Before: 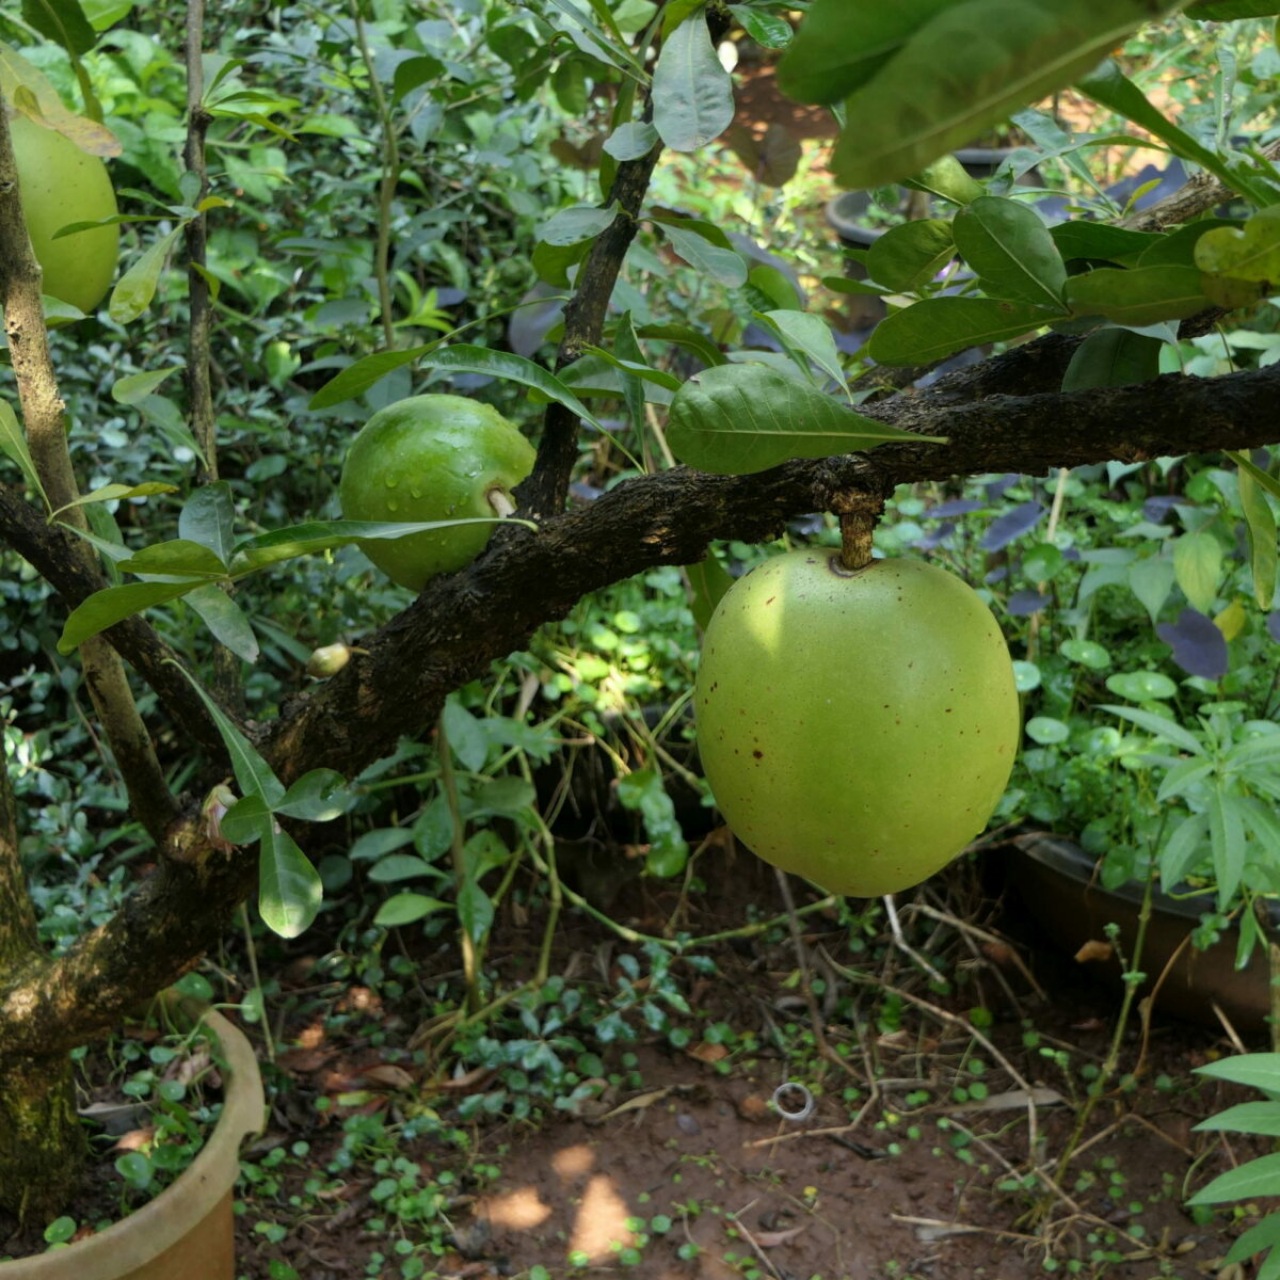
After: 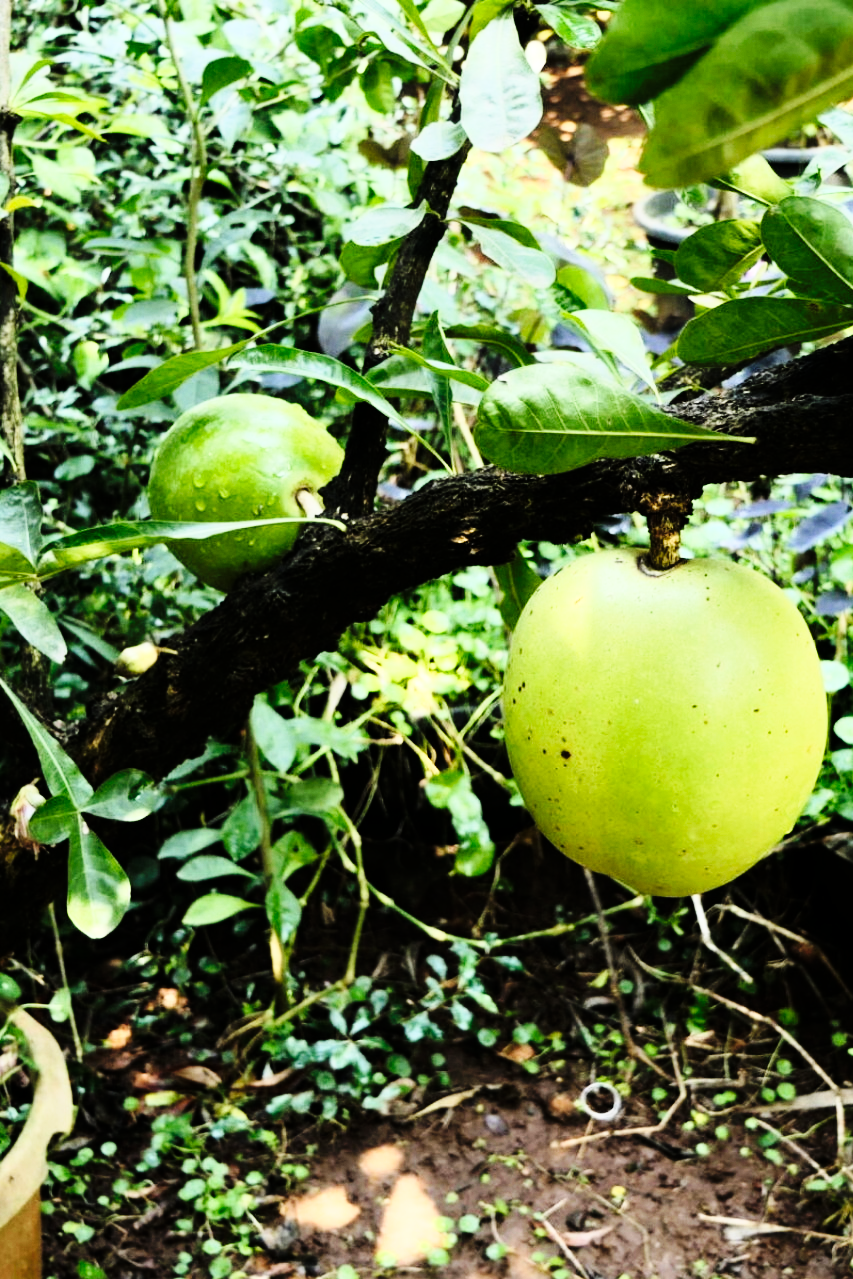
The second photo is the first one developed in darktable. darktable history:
crop and rotate: left 15.055%, right 18.278%
rgb curve: curves: ch0 [(0, 0) (0.21, 0.15) (0.24, 0.21) (0.5, 0.75) (0.75, 0.96) (0.89, 0.99) (1, 1)]; ch1 [(0, 0.02) (0.21, 0.13) (0.25, 0.2) (0.5, 0.67) (0.75, 0.9) (0.89, 0.97) (1, 1)]; ch2 [(0, 0.02) (0.21, 0.13) (0.25, 0.2) (0.5, 0.67) (0.75, 0.9) (0.89, 0.97) (1, 1)], compensate middle gray true
base curve: curves: ch0 [(0, 0) (0.036, 0.025) (0.121, 0.166) (0.206, 0.329) (0.605, 0.79) (1, 1)], preserve colors none
